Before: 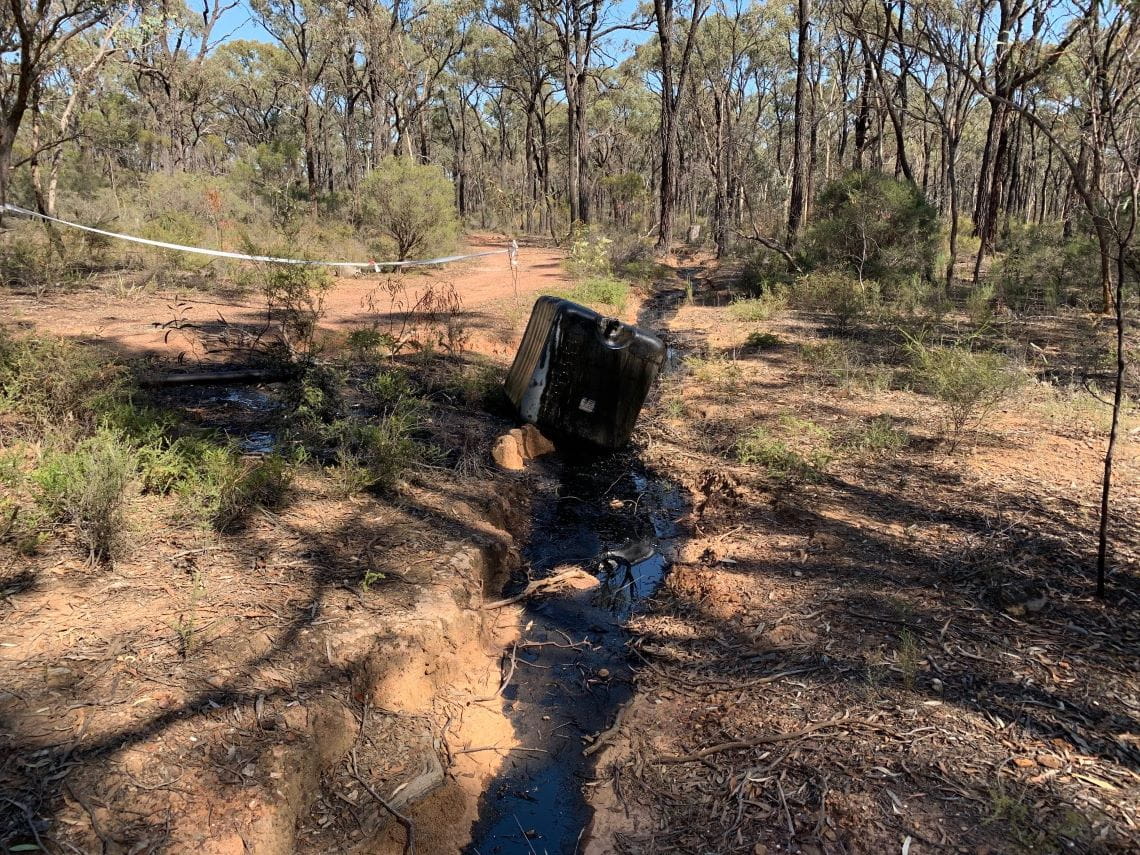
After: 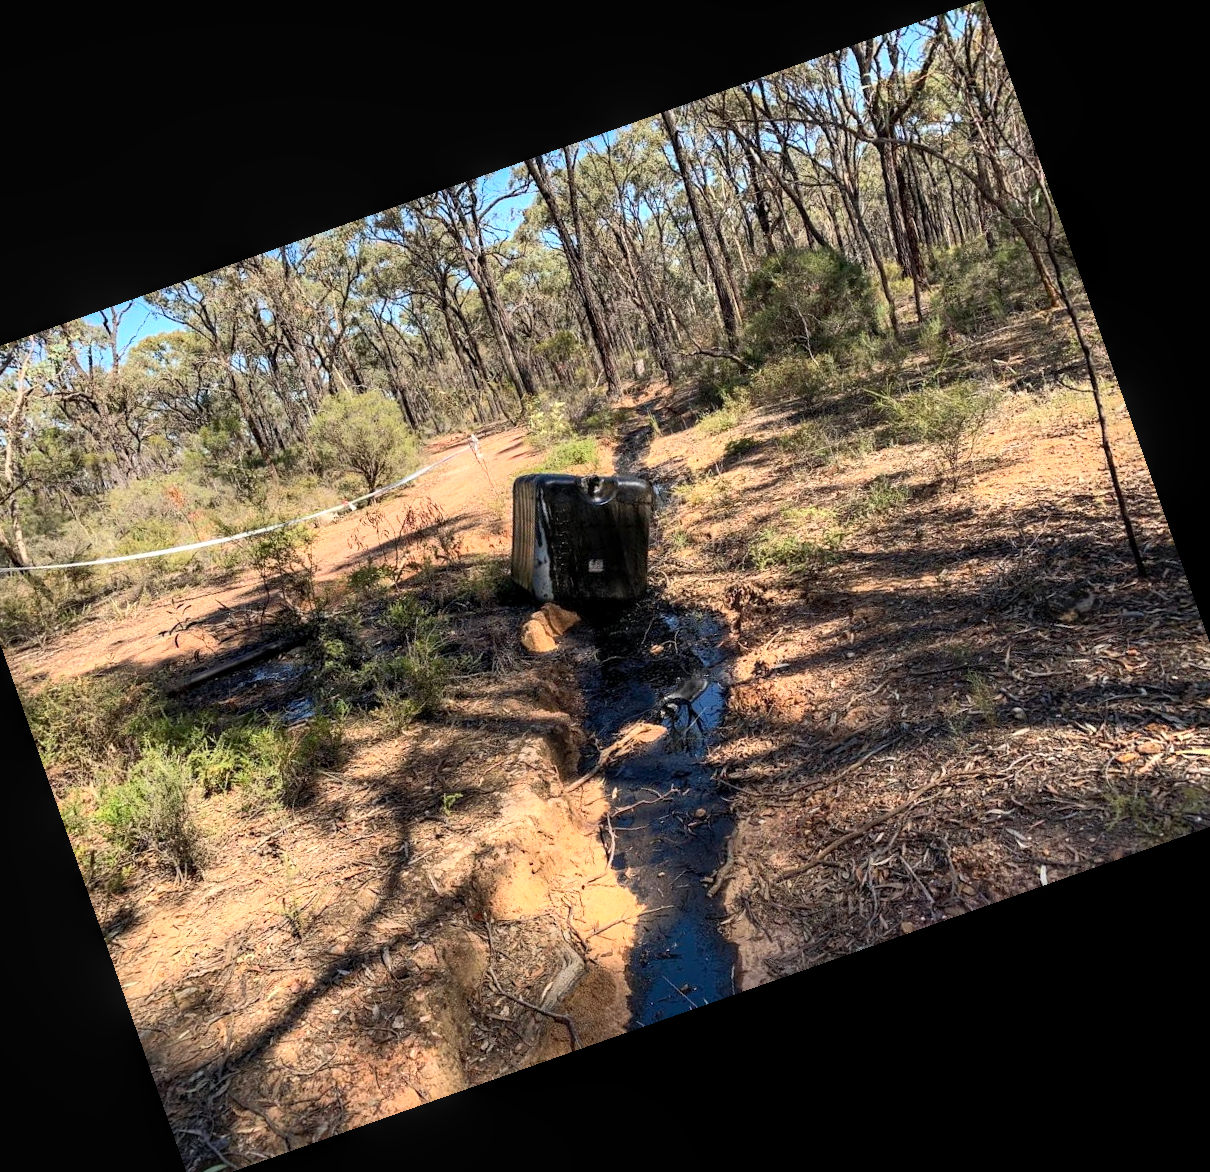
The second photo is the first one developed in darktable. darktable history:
local contrast: on, module defaults
crop and rotate: angle 19.43°, left 6.812%, right 4.125%, bottom 1.087%
tone equalizer: -8 EV -0.001 EV, -7 EV 0.001 EV, -6 EV -0.002 EV, -5 EV -0.003 EV, -4 EV -0.062 EV, -3 EV -0.222 EV, -2 EV -0.267 EV, -1 EV 0.105 EV, +0 EV 0.303 EV
contrast brightness saturation: contrast 0.2, brightness 0.16, saturation 0.22
